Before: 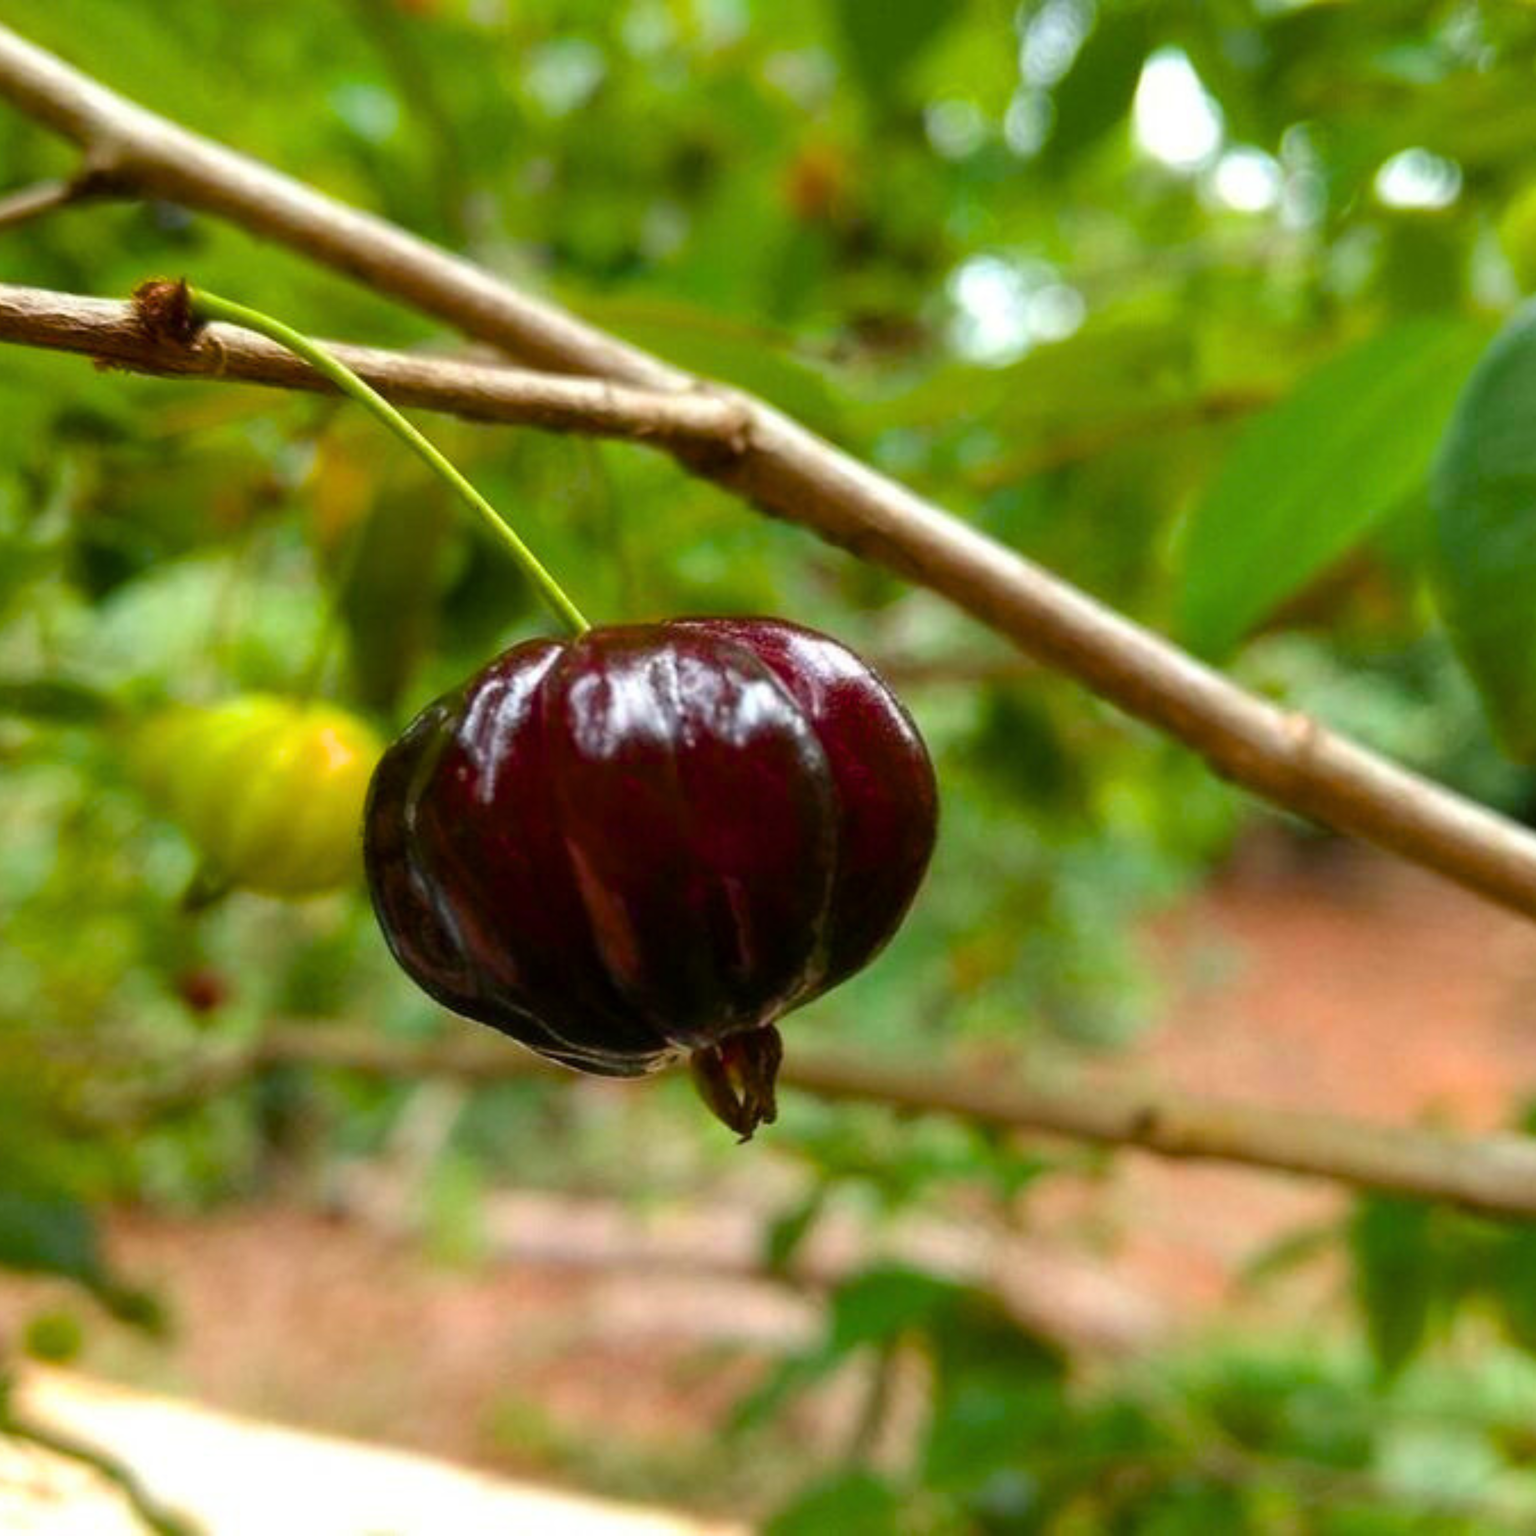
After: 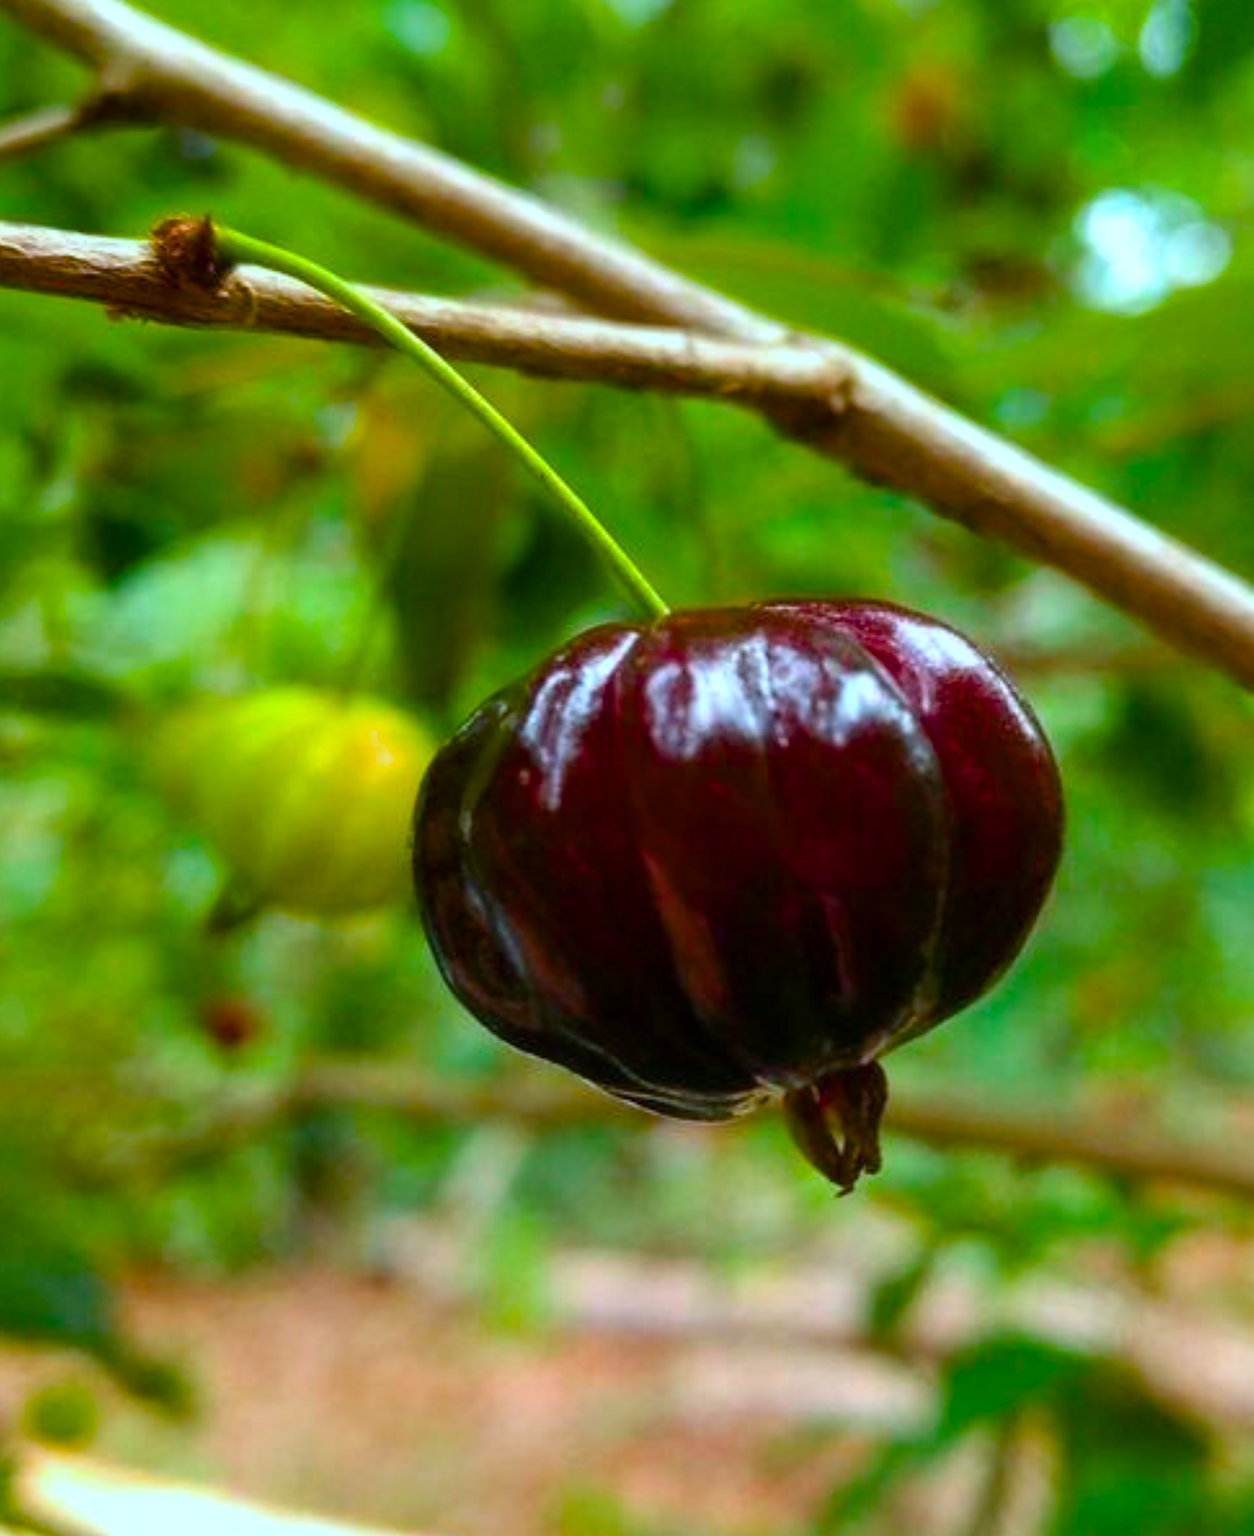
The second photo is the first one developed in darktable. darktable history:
sharpen: amount 0.2
color calibration: illuminant Planckian (black body), x 0.378, y 0.375, temperature 4065 K
color balance rgb: perceptual saturation grading › global saturation 25%, global vibrance 20%
crop: top 5.803%, right 27.864%, bottom 5.804%
